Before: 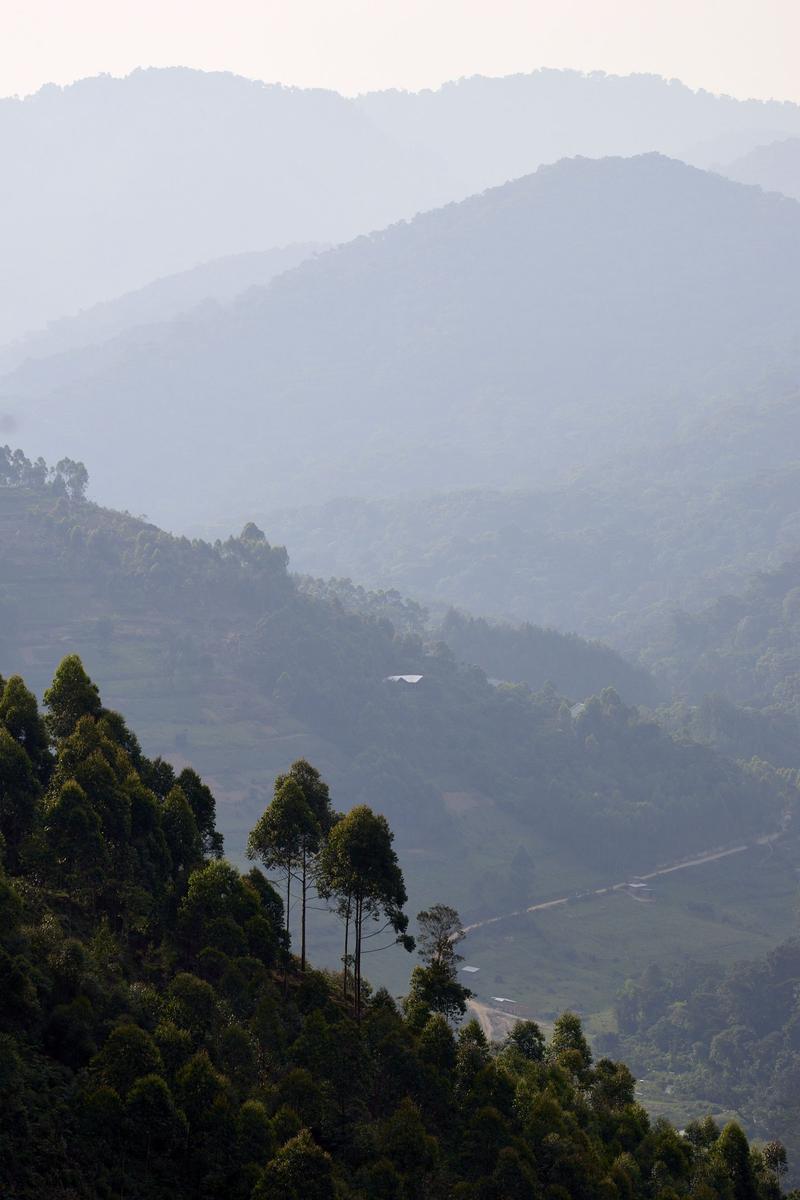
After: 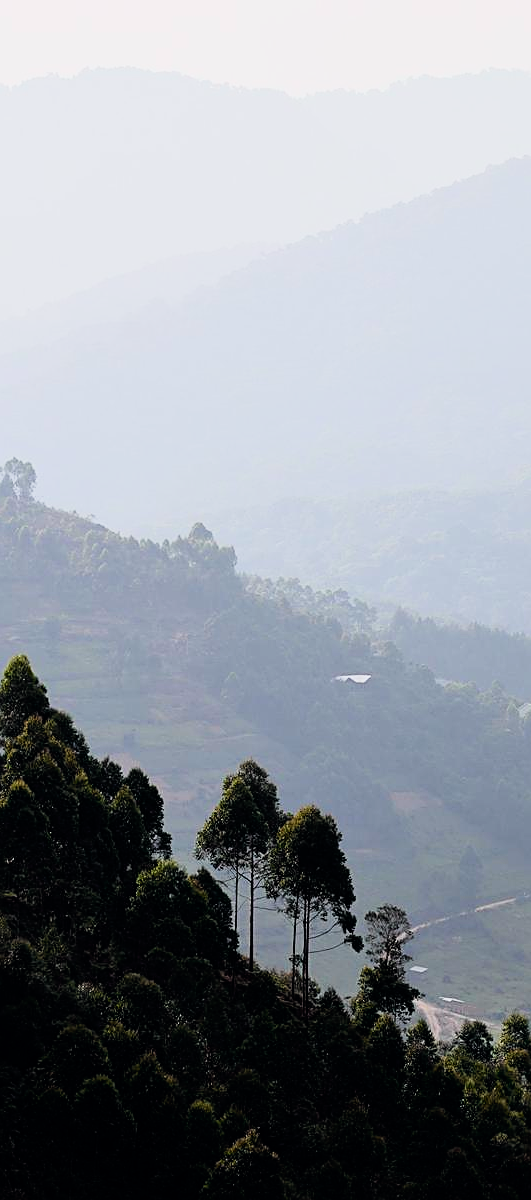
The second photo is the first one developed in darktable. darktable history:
exposure: exposure 0.241 EV, compensate highlight preservation false
sharpen: on, module defaults
tone curve: curves: ch0 [(0, 0) (0.051, 0.027) (0.096, 0.071) (0.241, 0.247) (0.455, 0.52) (0.594, 0.692) (0.715, 0.845) (0.84, 0.936) (1, 1)]; ch1 [(0, 0) (0.1, 0.038) (0.318, 0.243) (0.399, 0.351) (0.478, 0.469) (0.499, 0.499) (0.534, 0.549) (0.565, 0.605) (0.601, 0.644) (0.666, 0.701) (1, 1)]; ch2 [(0, 0) (0.453, 0.45) (0.479, 0.483) (0.504, 0.499) (0.52, 0.508) (0.561, 0.573) (0.592, 0.617) (0.824, 0.815) (1, 1)], color space Lab, independent channels, preserve colors none
crop and rotate: left 6.595%, right 26.966%
filmic rgb: black relative exposure -7.65 EV, white relative exposure 4.56 EV, hardness 3.61, color science v4 (2020)
